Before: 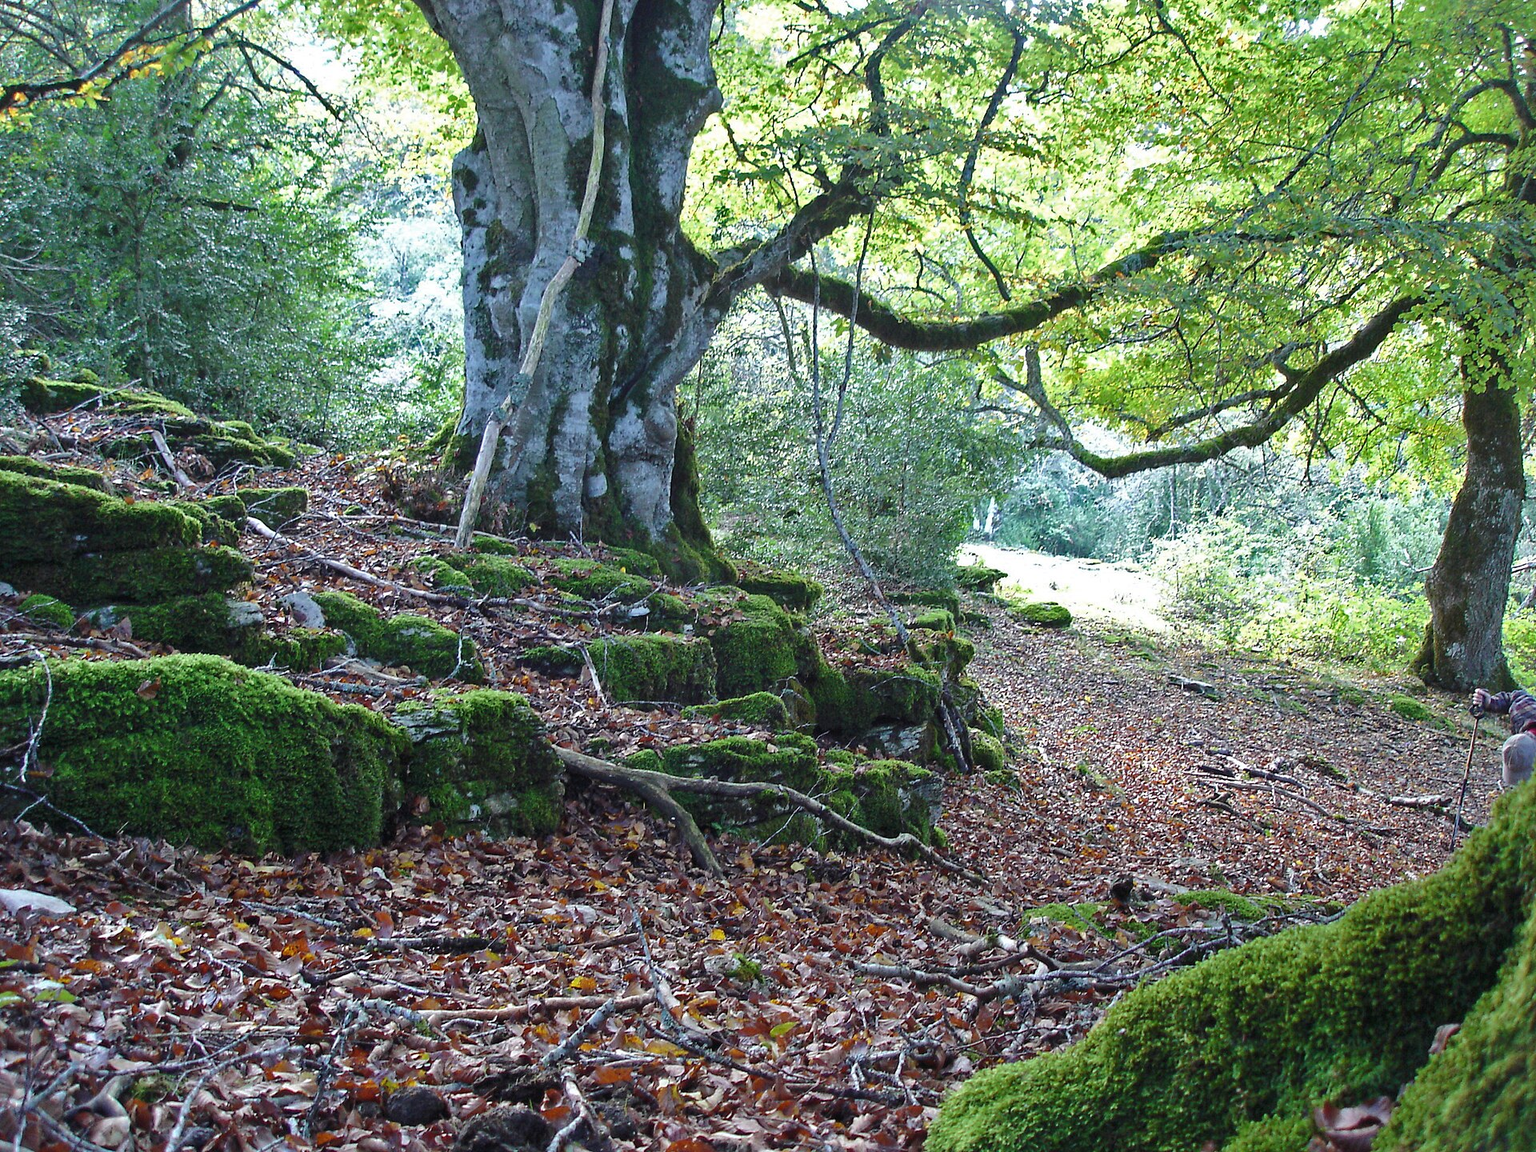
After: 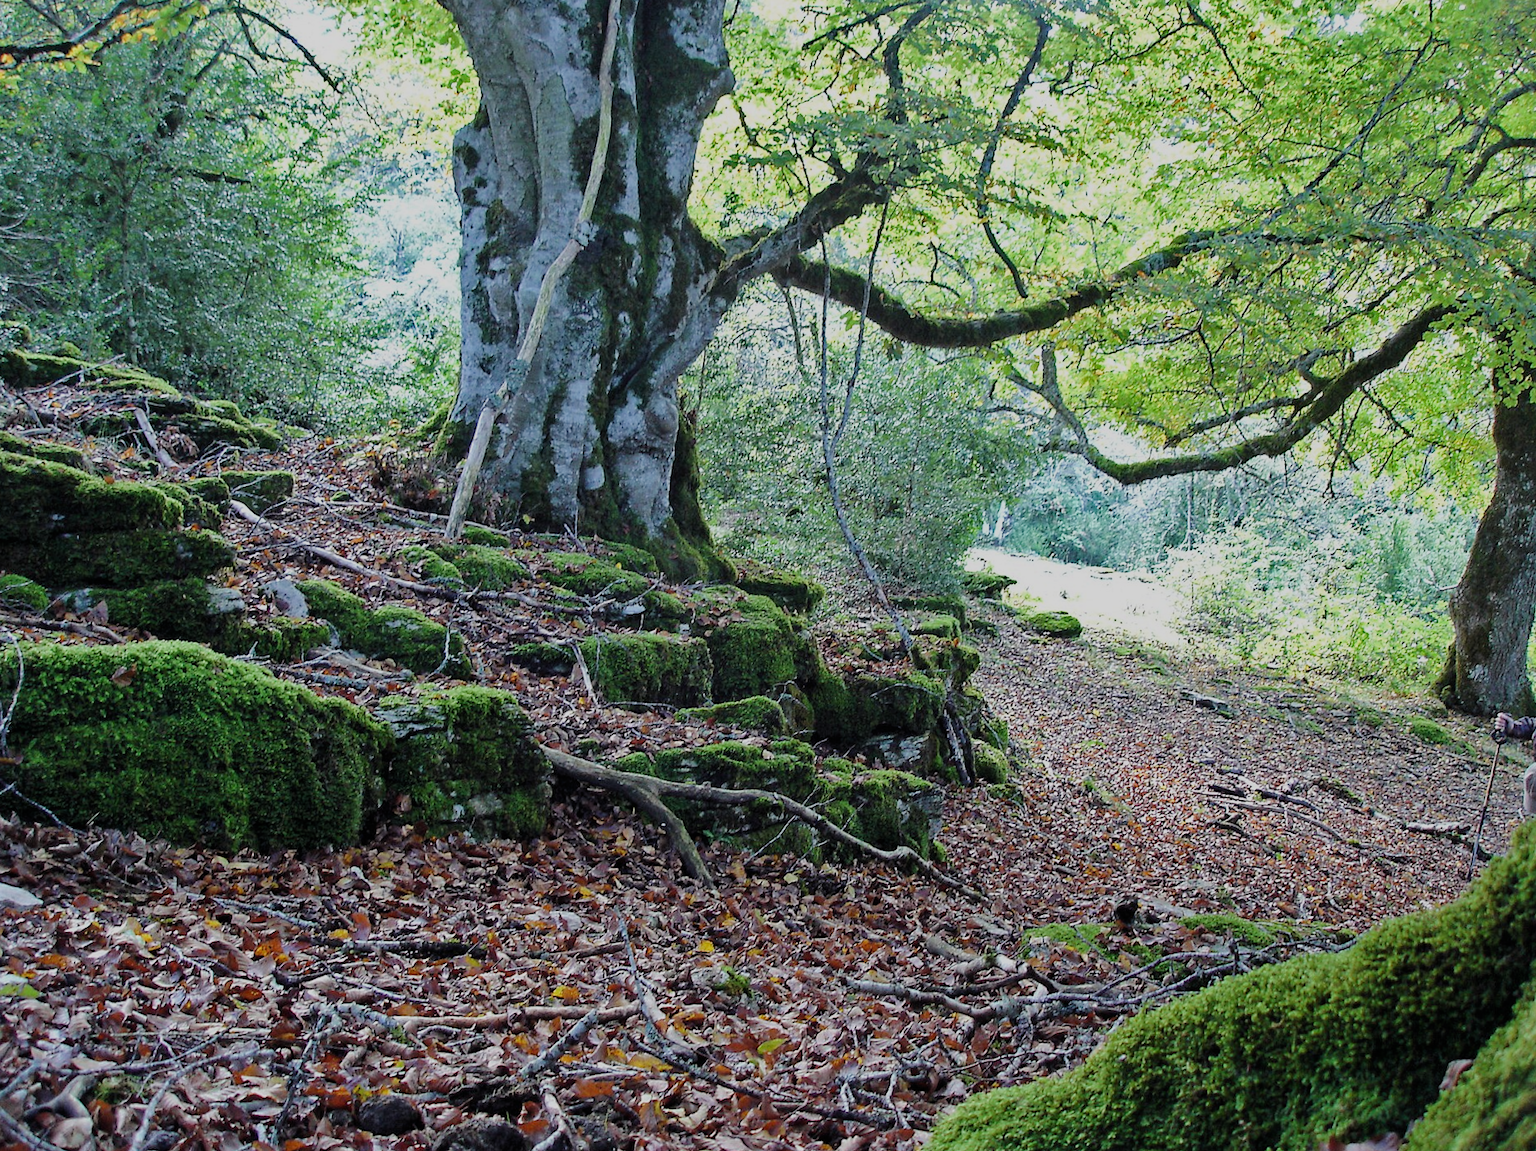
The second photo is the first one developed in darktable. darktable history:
crop and rotate: angle -1.57°
filmic rgb: black relative exposure -7.46 EV, white relative exposure 4.88 EV, hardness 3.4
